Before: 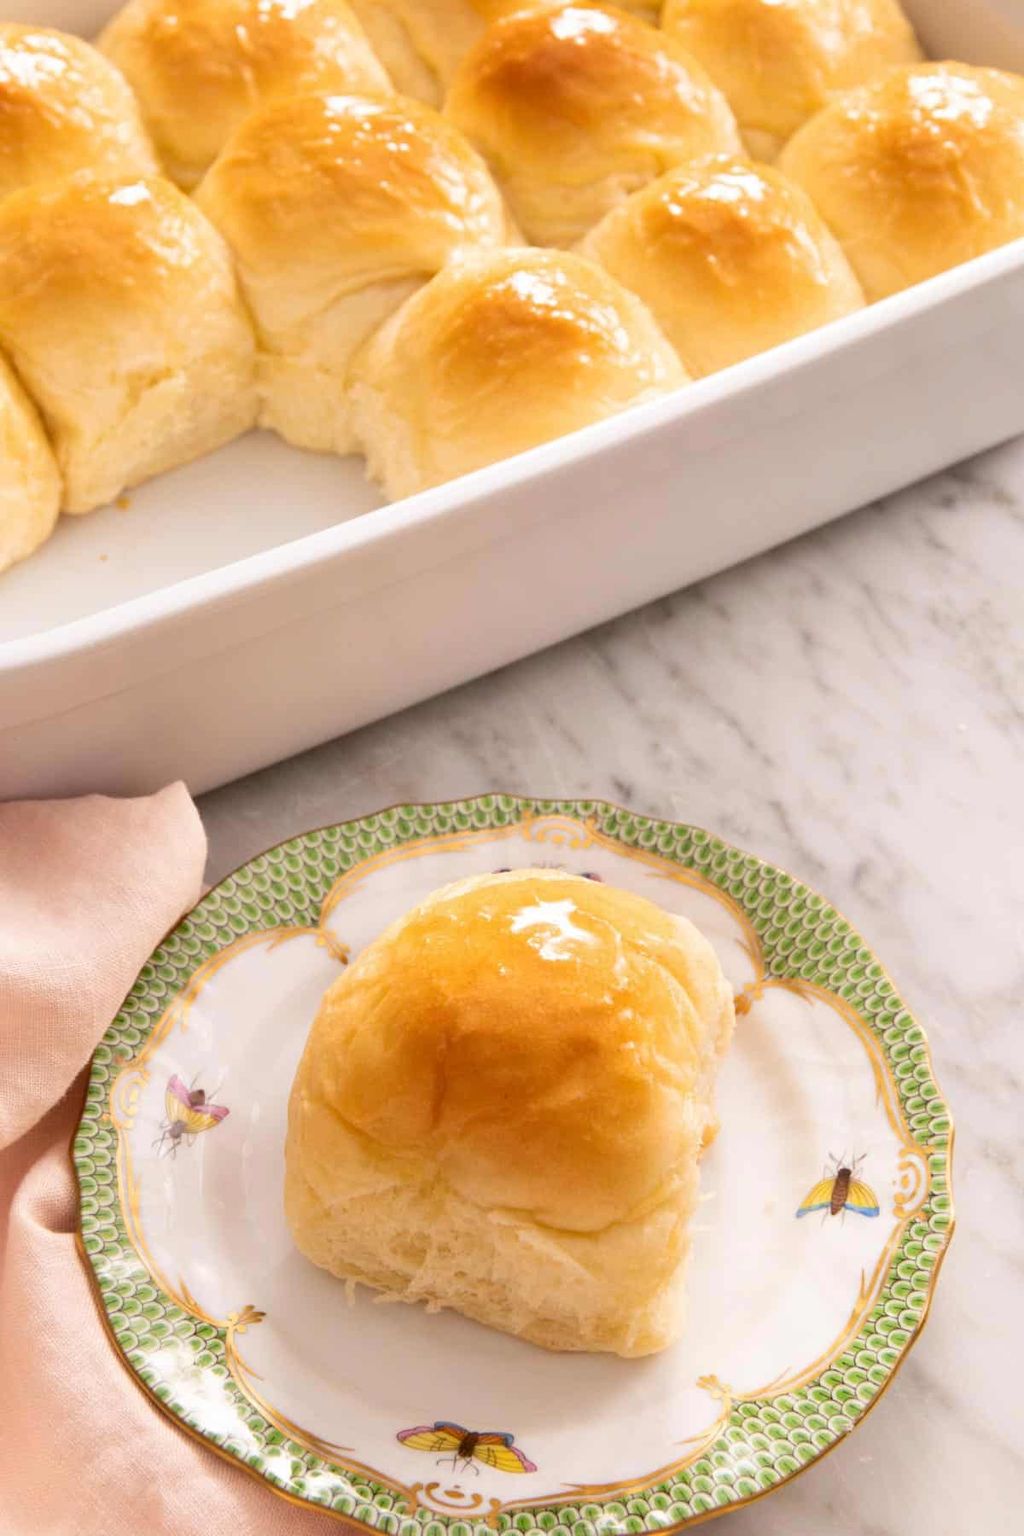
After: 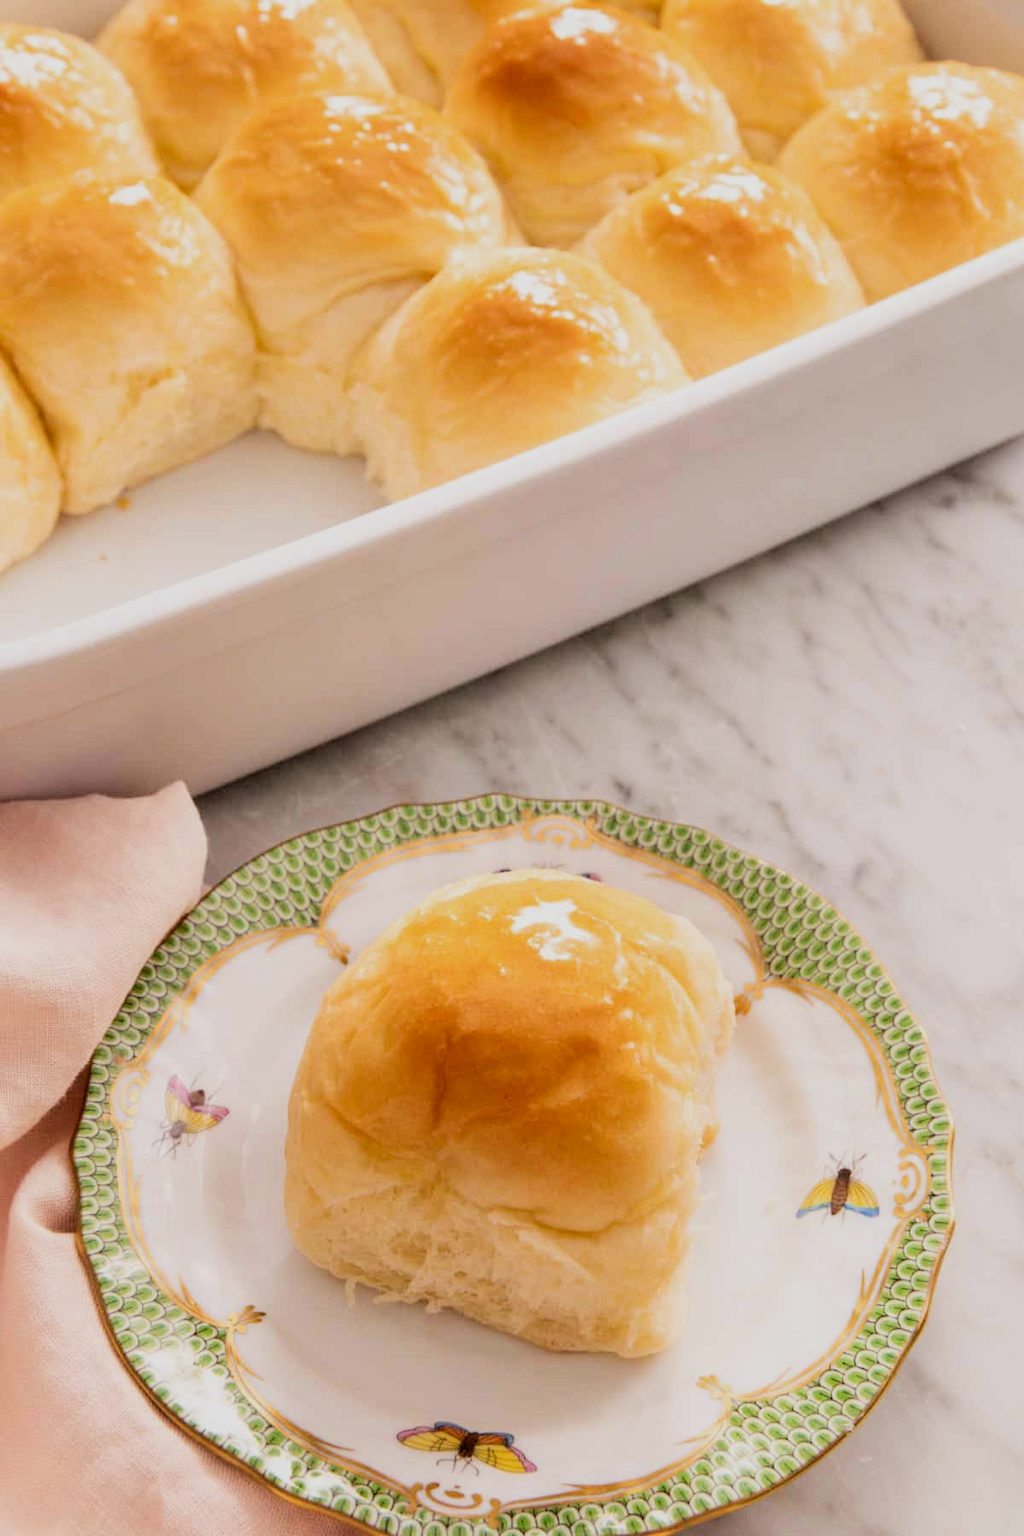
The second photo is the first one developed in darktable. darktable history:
local contrast: on, module defaults
filmic rgb: middle gray luminance 29.25%, black relative exposure -10.36 EV, white relative exposure 5.47 EV, target black luminance 0%, hardness 3.94, latitude 2.97%, contrast 1.122, highlights saturation mix 4.34%, shadows ↔ highlights balance 14.99%
